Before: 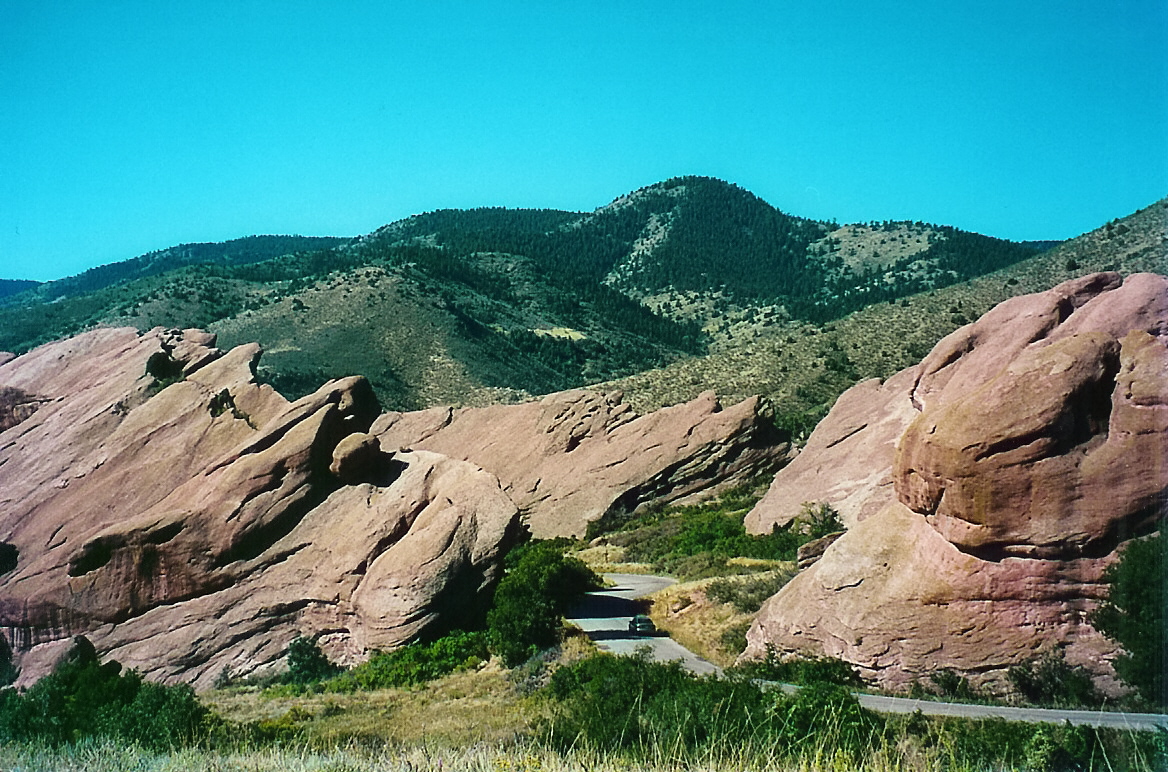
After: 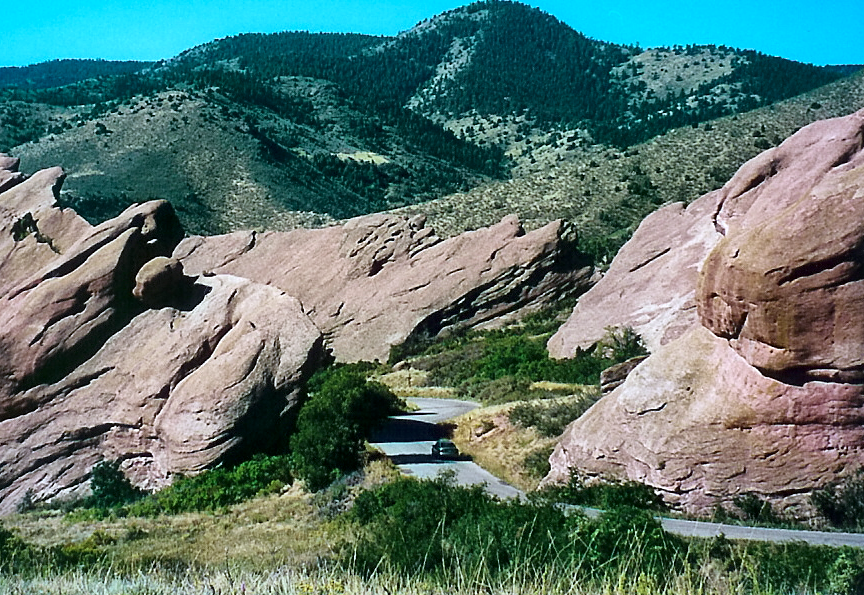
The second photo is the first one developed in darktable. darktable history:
color calibration: illuminant as shot in camera, x 0.37, y 0.382, temperature 4313.32 K
local contrast: mode bilateral grid, contrast 20, coarseness 50, detail 159%, midtone range 0.2
crop: left 16.871%, top 22.857%, right 9.116%
